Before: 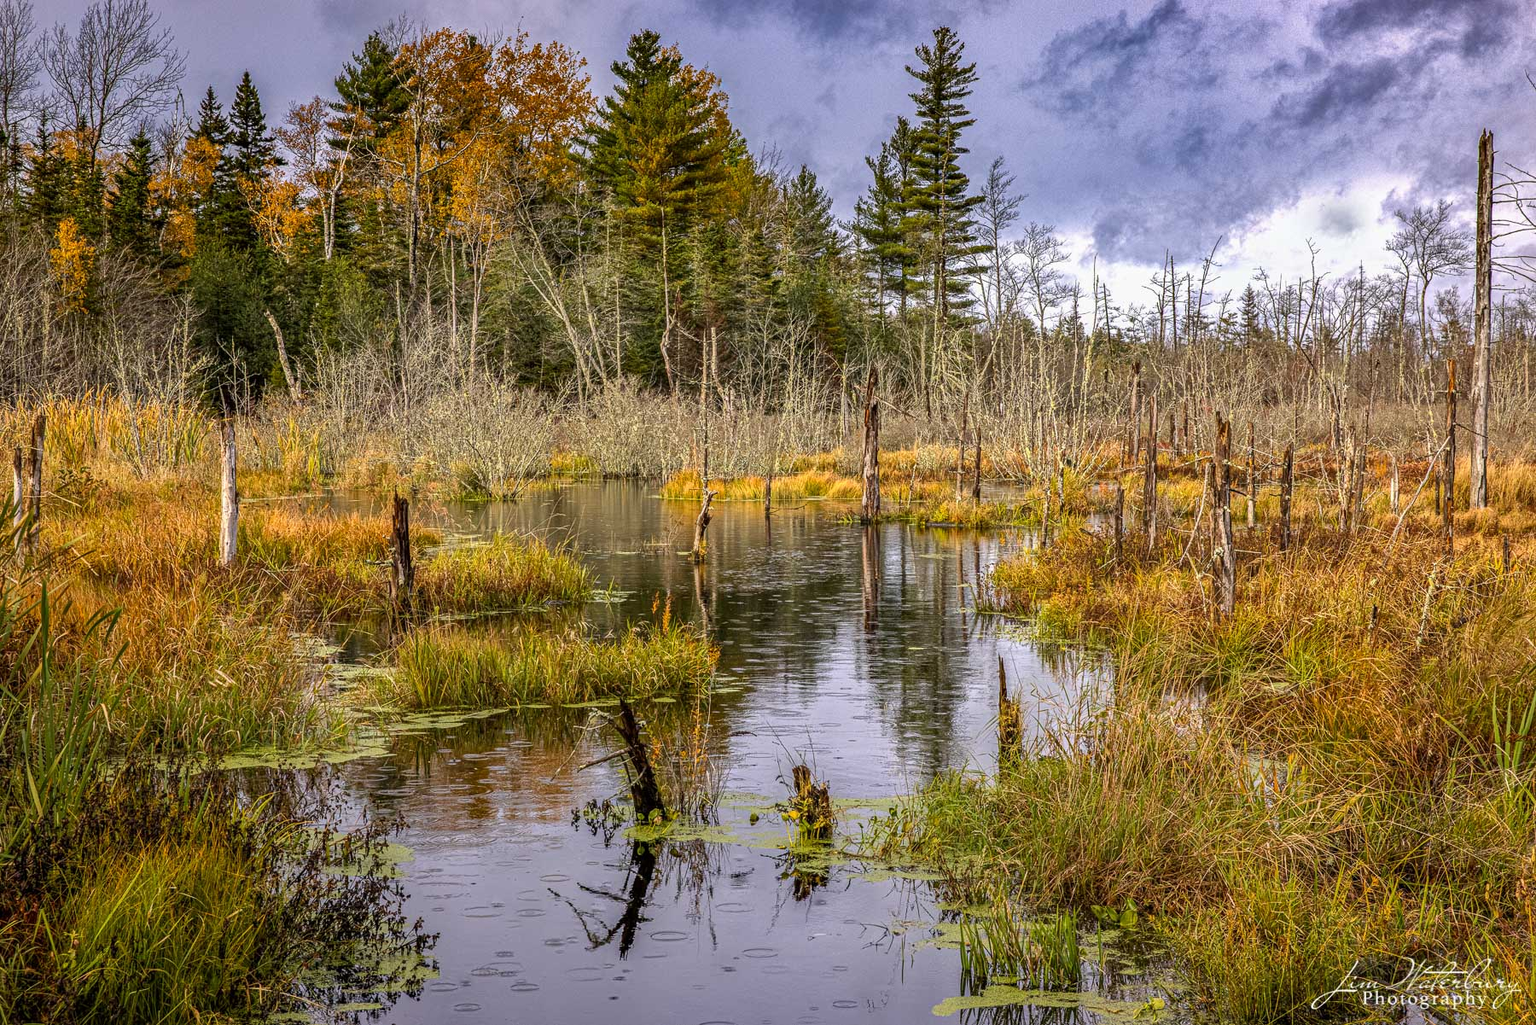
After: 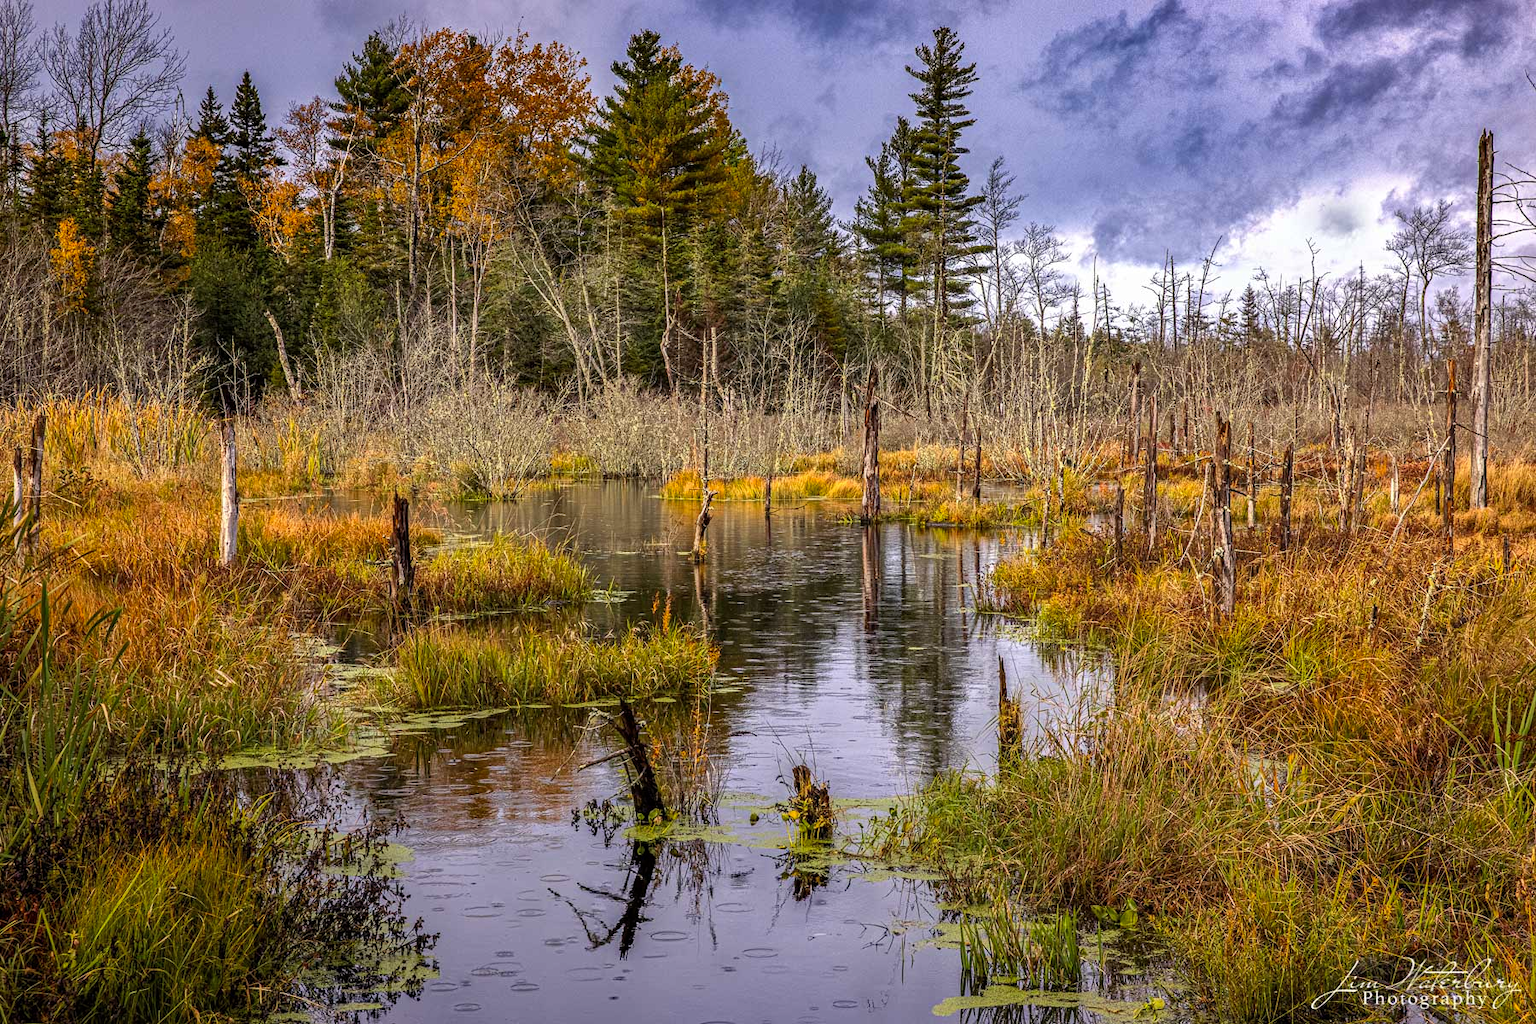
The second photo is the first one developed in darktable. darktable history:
vibrance: on, module defaults
color balance: gamma [0.9, 0.988, 0.975, 1.025], gain [1.05, 1, 1, 1]
